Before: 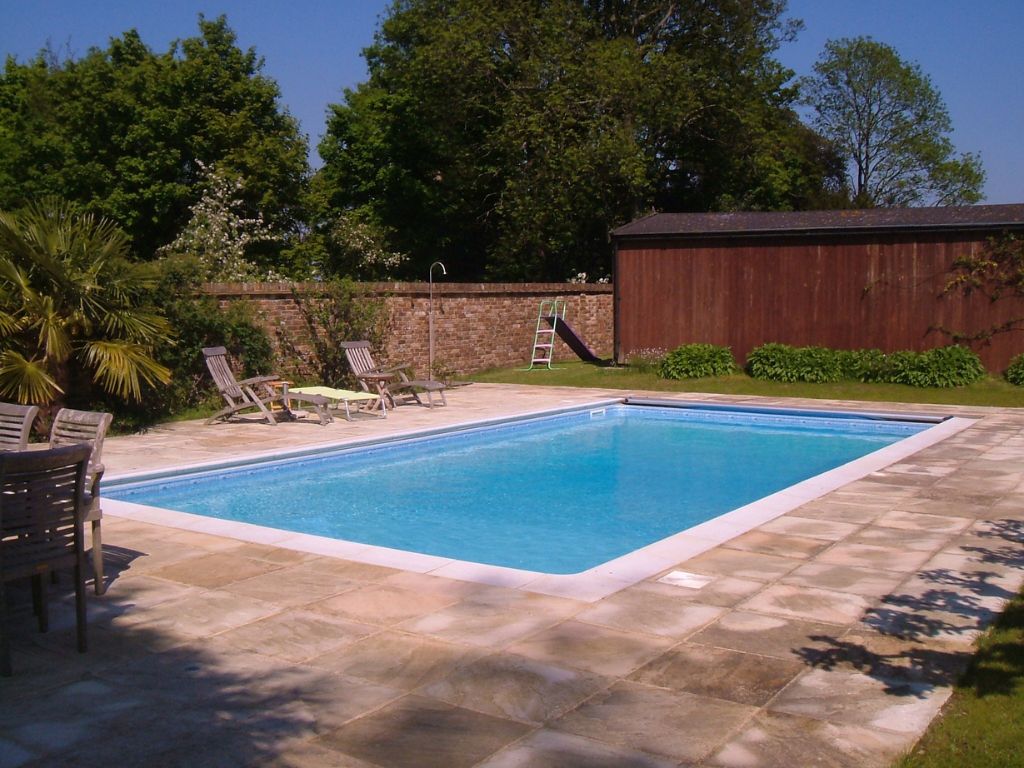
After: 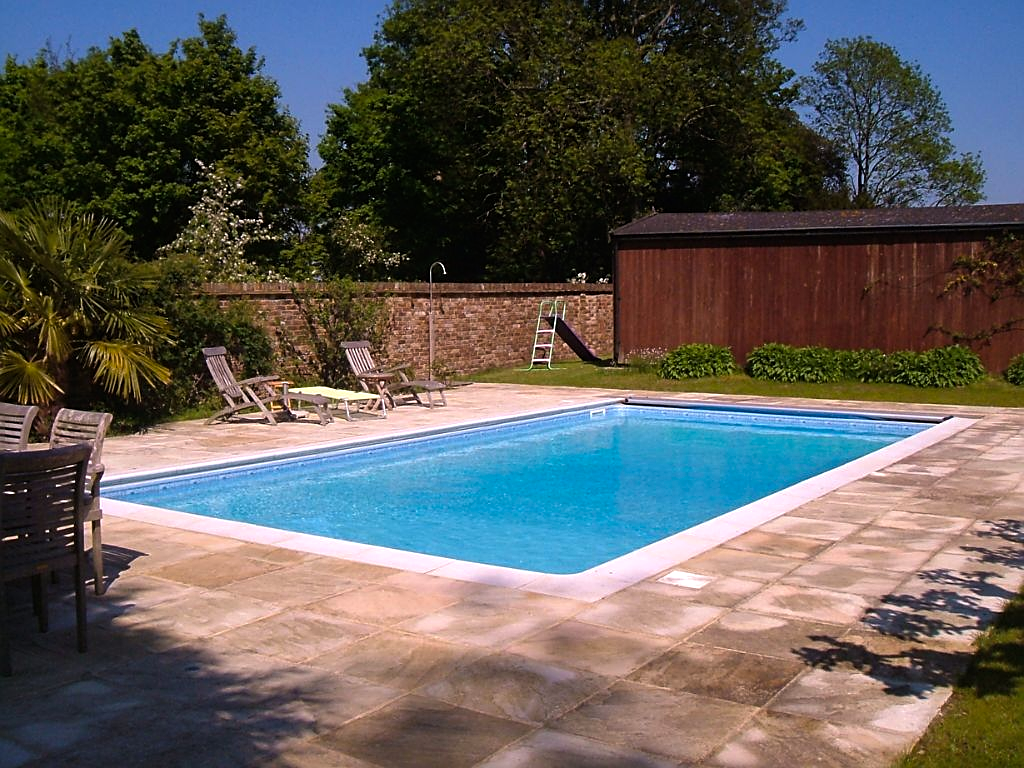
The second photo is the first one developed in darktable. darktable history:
sharpen: on, module defaults
color balance rgb: linear chroma grading › global chroma 10%, global vibrance 10%, contrast 15%, saturation formula JzAzBz (2021)
